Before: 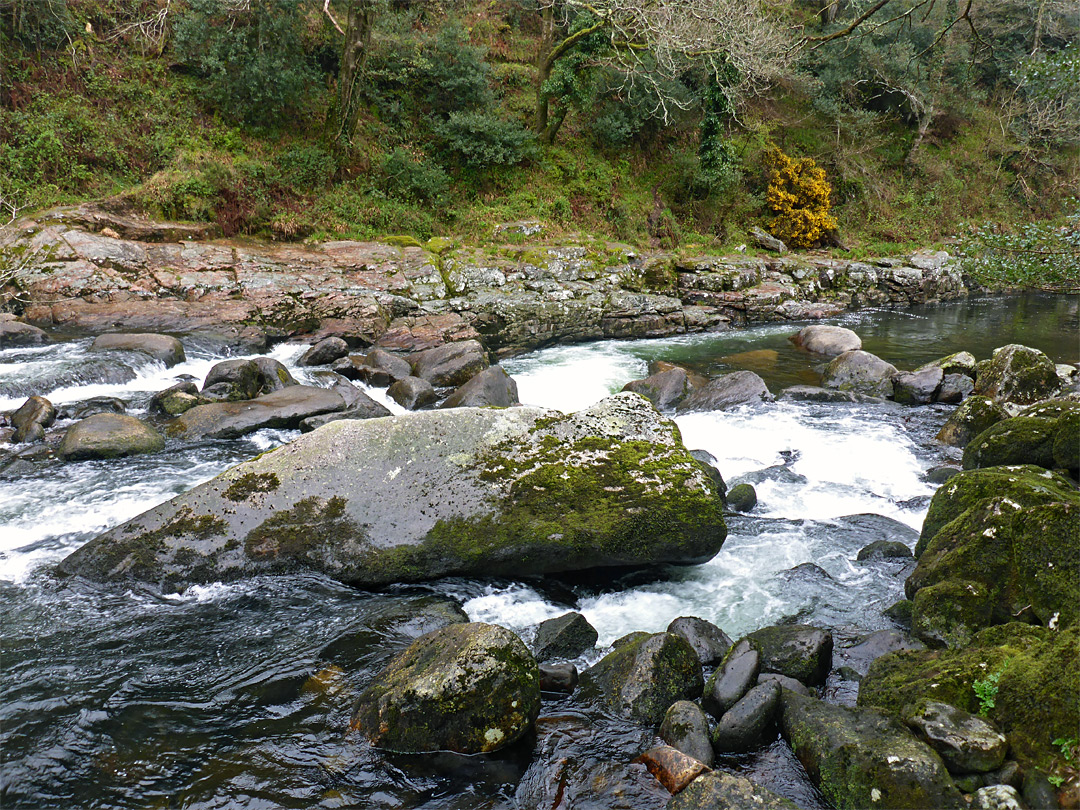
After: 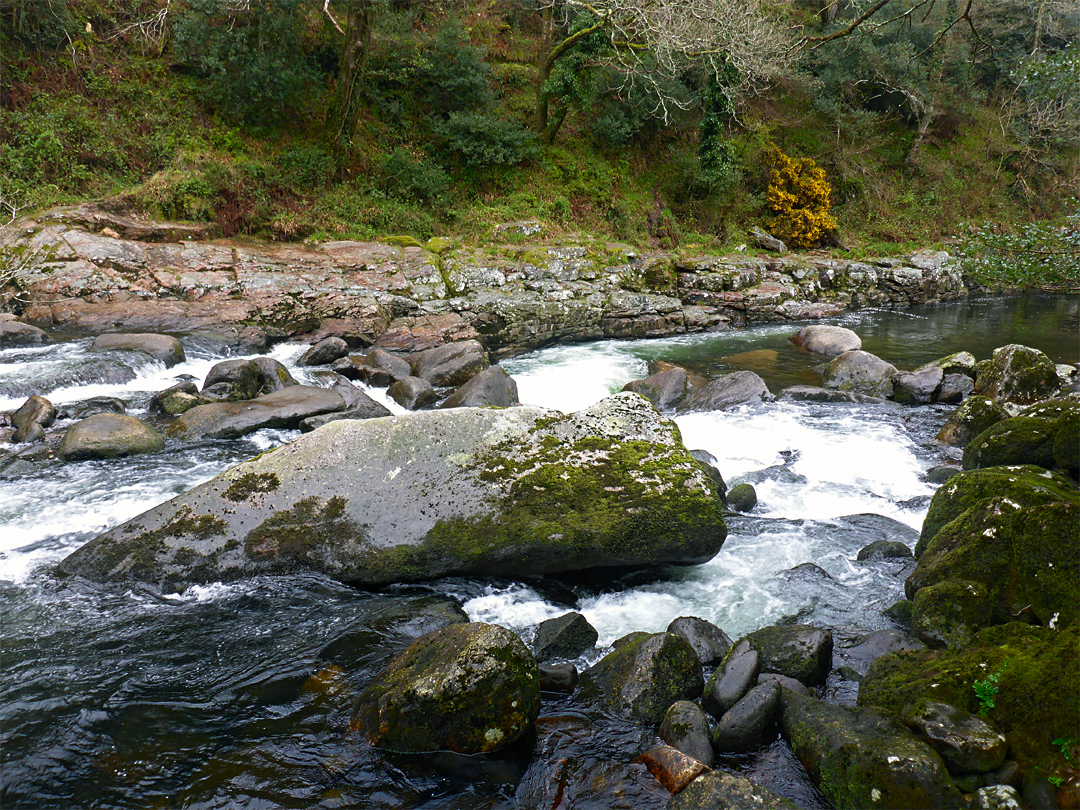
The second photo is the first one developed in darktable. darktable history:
shadows and highlights: shadows -89.45, highlights 91.76, soften with gaussian
